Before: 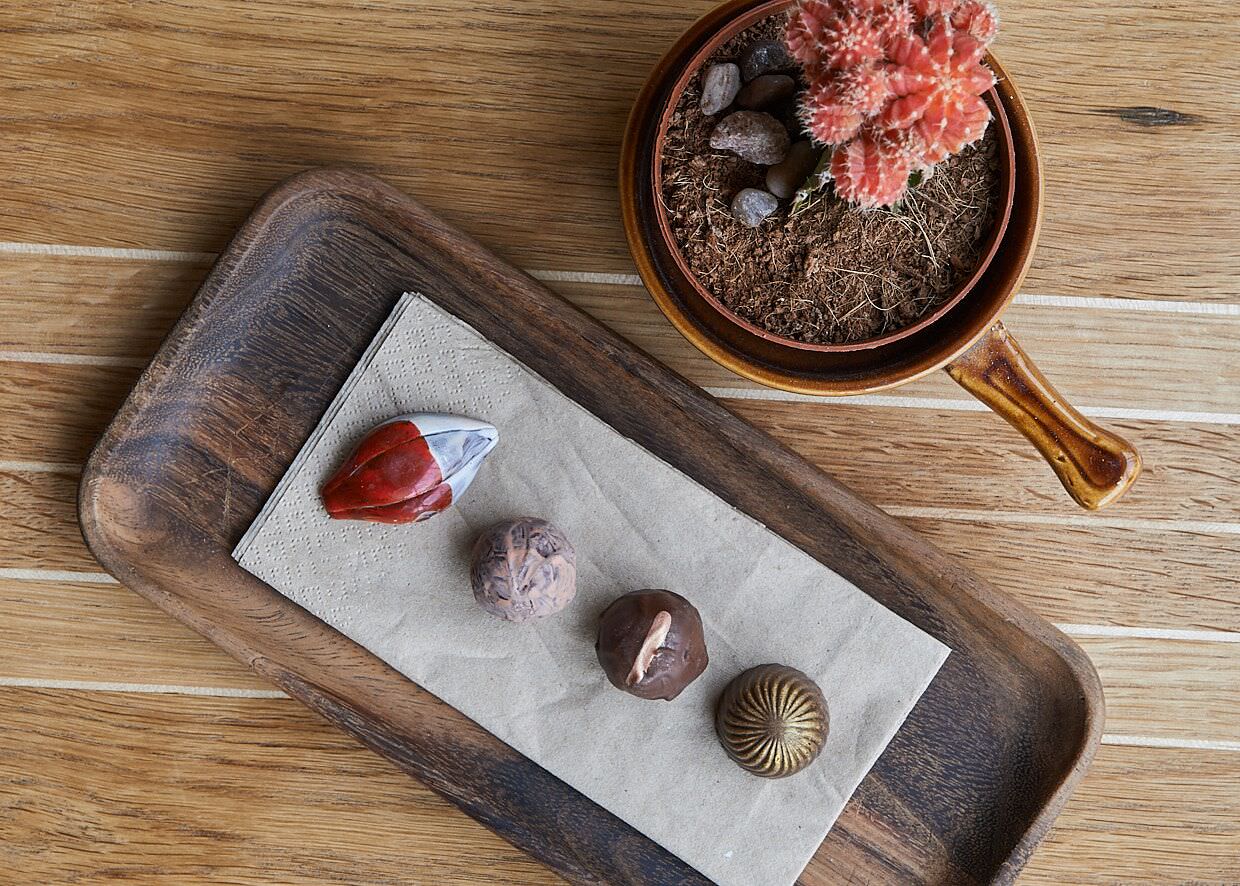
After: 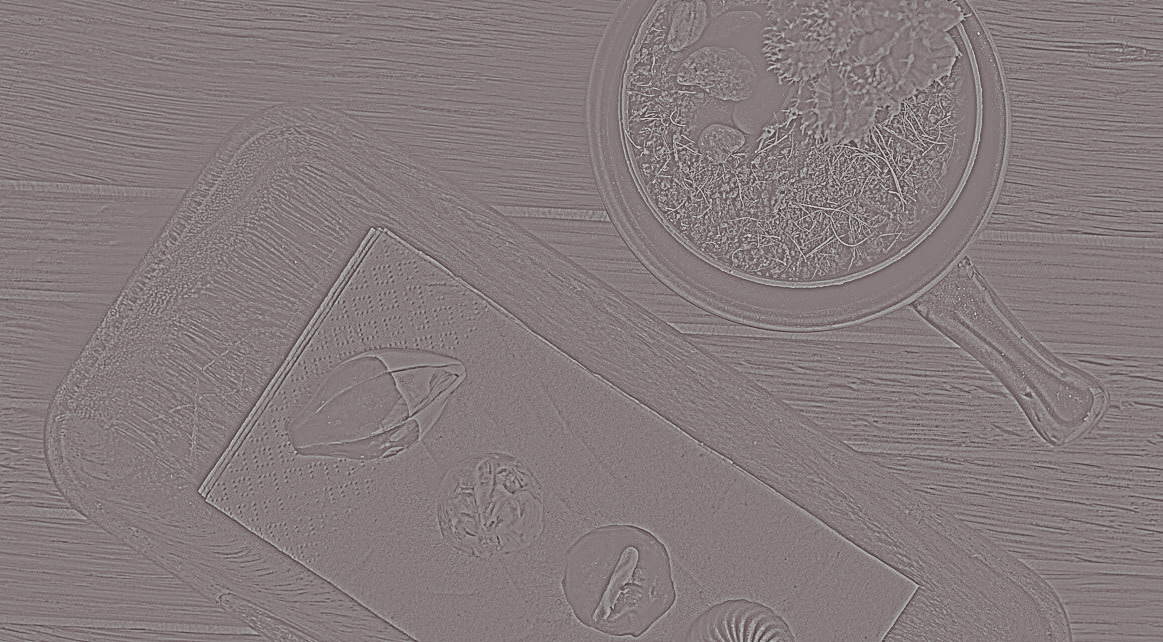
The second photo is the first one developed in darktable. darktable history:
contrast brightness saturation: contrast 0.4, brightness 0.05, saturation 0.25
crop: left 2.737%, top 7.287%, right 3.421%, bottom 20.179%
split-toning: shadows › saturation 0.2
local contrast: detail 130%
highpass: sharpness 5.84%, contrast boost 8.44%
